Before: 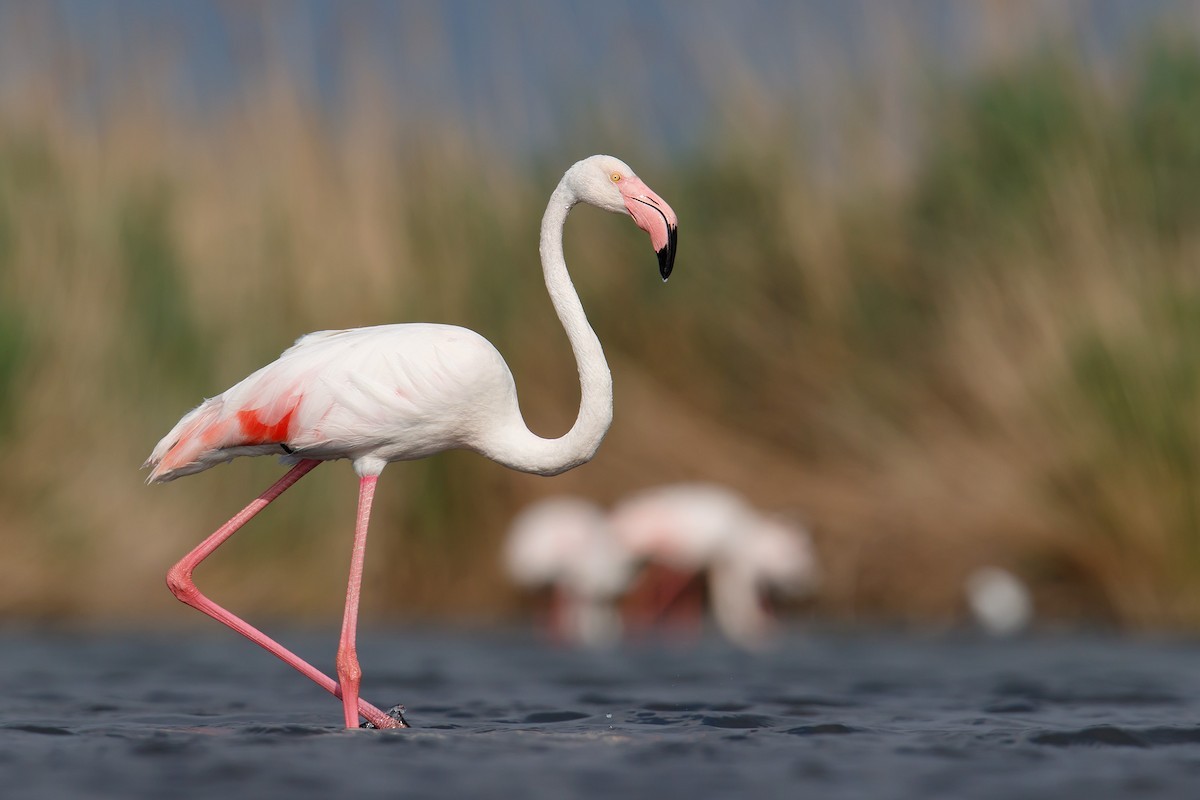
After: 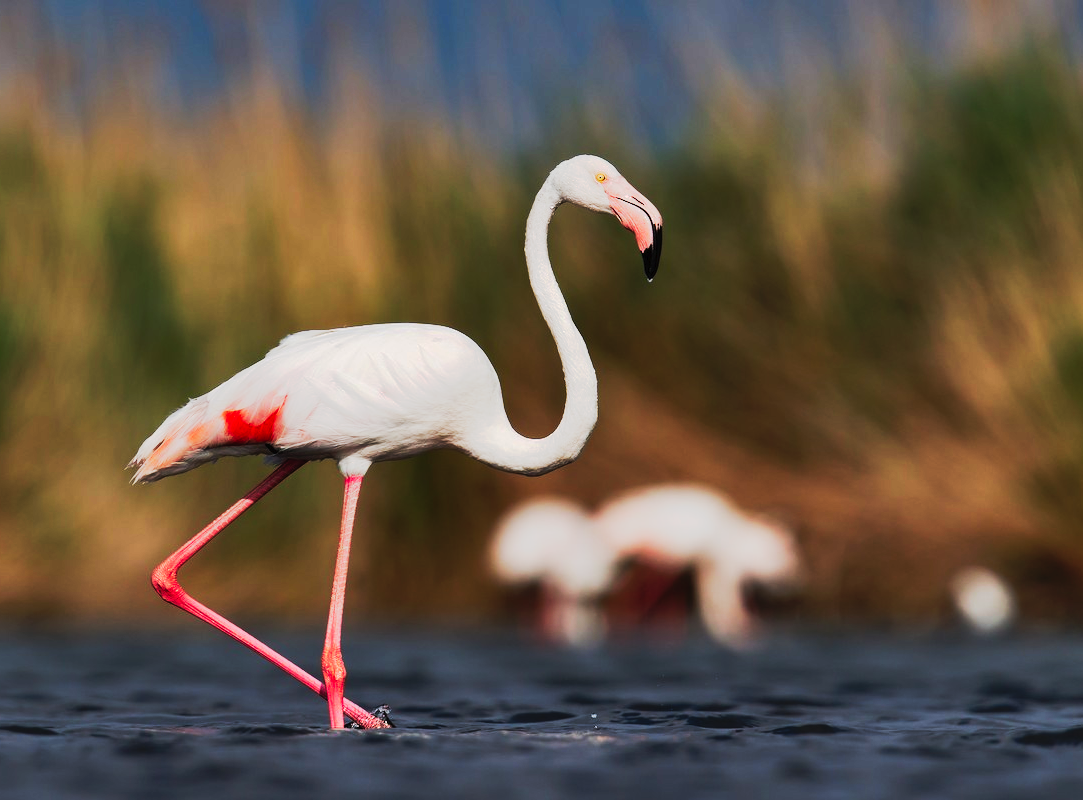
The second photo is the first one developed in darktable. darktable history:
crop and rotate: left 1.256%, right 8.441%
tone curve: curves: ch0 [(0, 0) (0.003, 0.011) (0.011, 0.014) (0.025, 0.018) (0.044, 0.023) (0.069, 0.028) (0.1, 0.031) (0.136, 0.039) (0.177, 0.056) (0.224, 0.081) (0.277, 0.129) (0.335, 0.188) (0.399, 0.256) (0.468, 0.367) (0.543, 0.514) (0.623, 0.684) (0.709, 0.785) (0.801, 0.846) (0.898, 0.884) (1, 1)], preserve colors none
shadows and highlights: soften with gaussian
